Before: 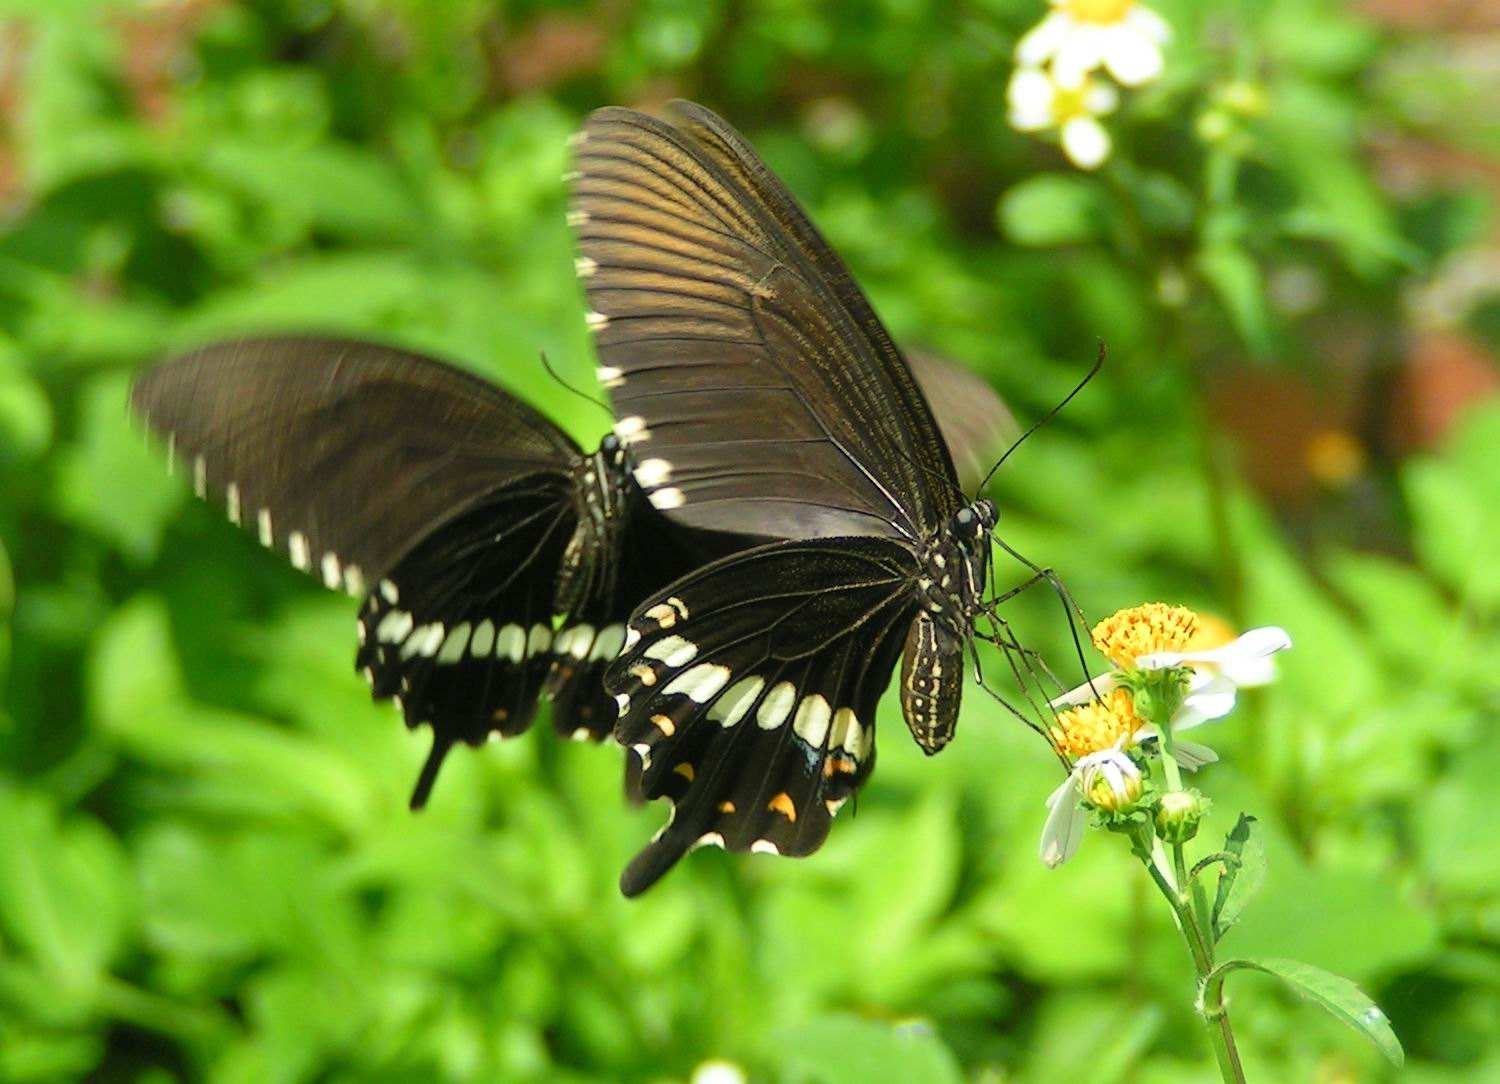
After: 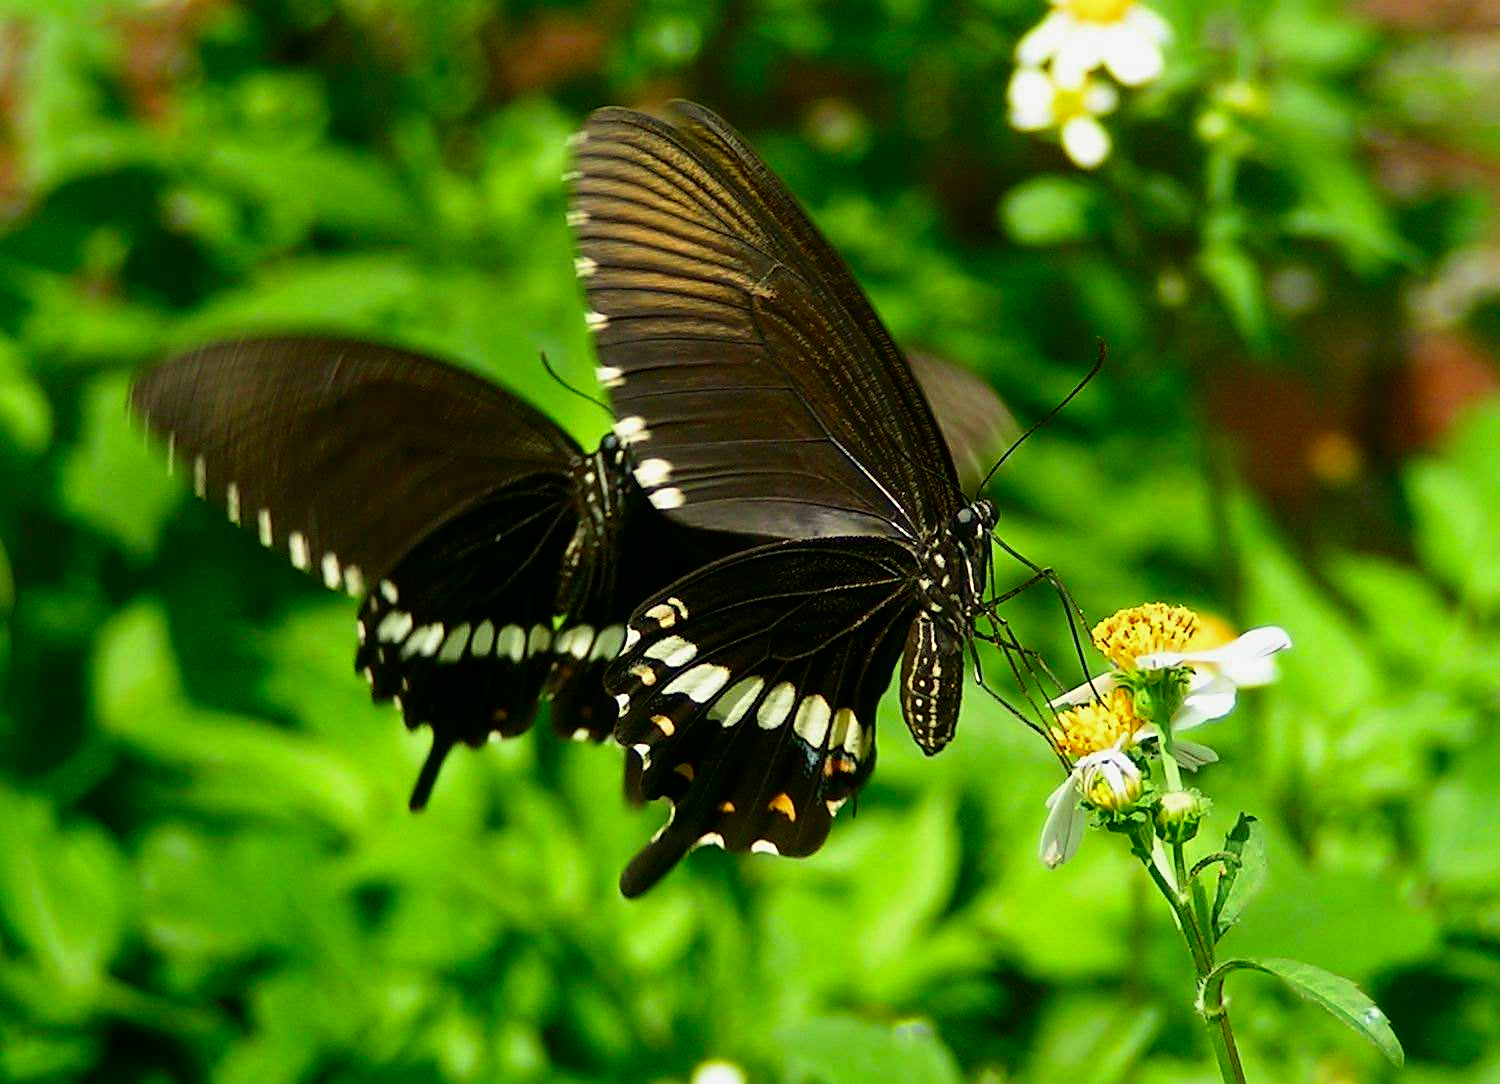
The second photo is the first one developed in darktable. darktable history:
sharpen: on, module defaults
exposure: exposure -0.109 EV, compensate highlight preservation false
contrast brightness saturation: contrast 0.13, brightness -0.231, saturation 0.147
